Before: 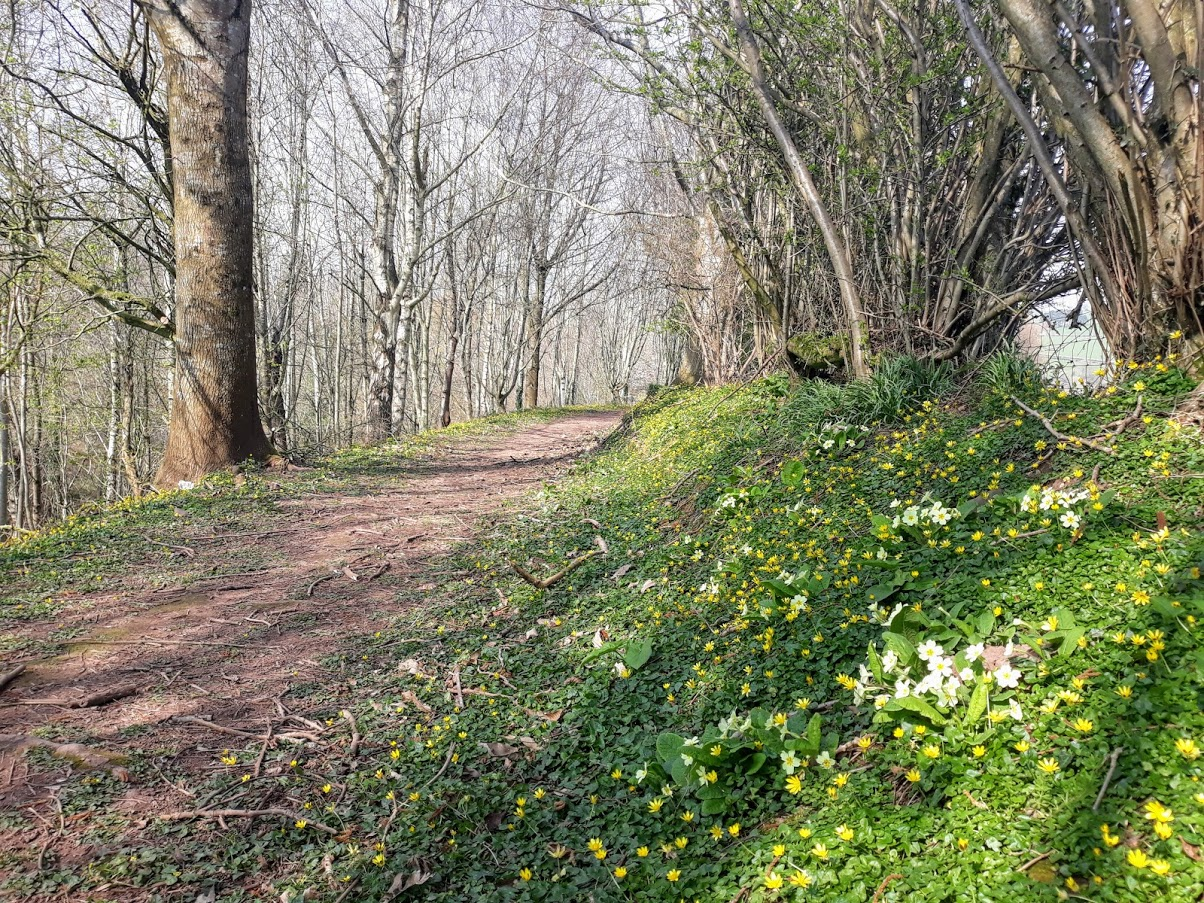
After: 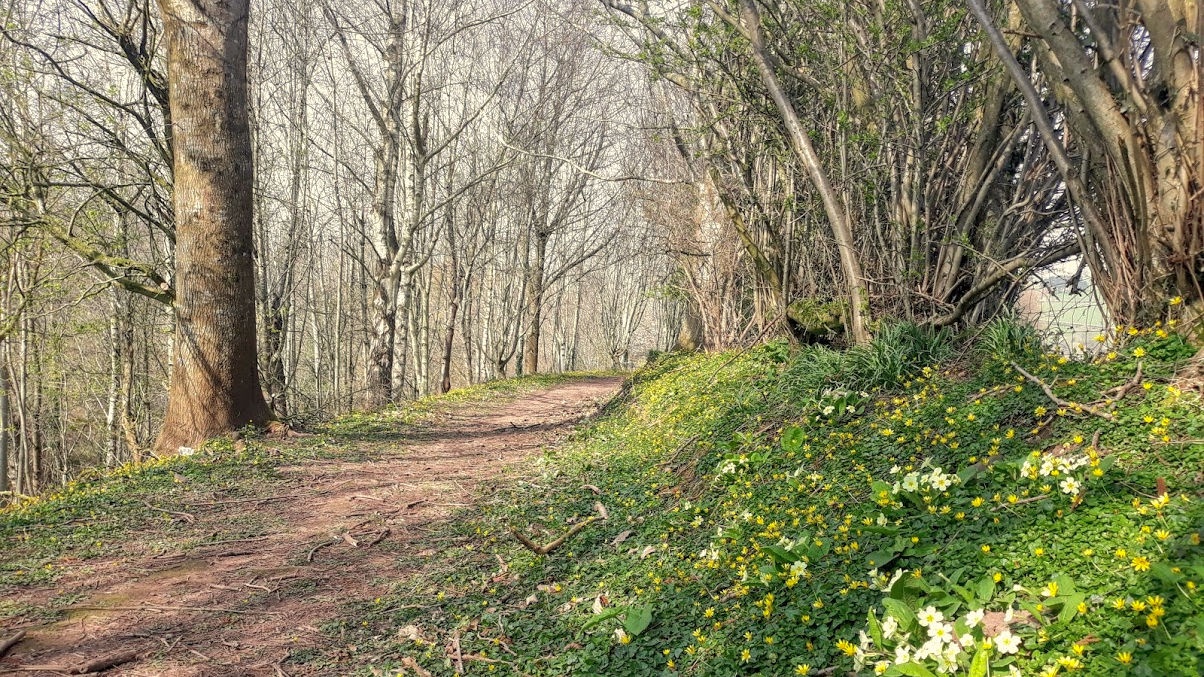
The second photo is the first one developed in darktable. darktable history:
local contrast: highlights 100%, shadows 100%, detail 120%, midtone range 0.2
white balance: red 1.029, blue 0.92
crop: top 3.857%, bottom 21.132%
shadows and highlights: on, module defaults
